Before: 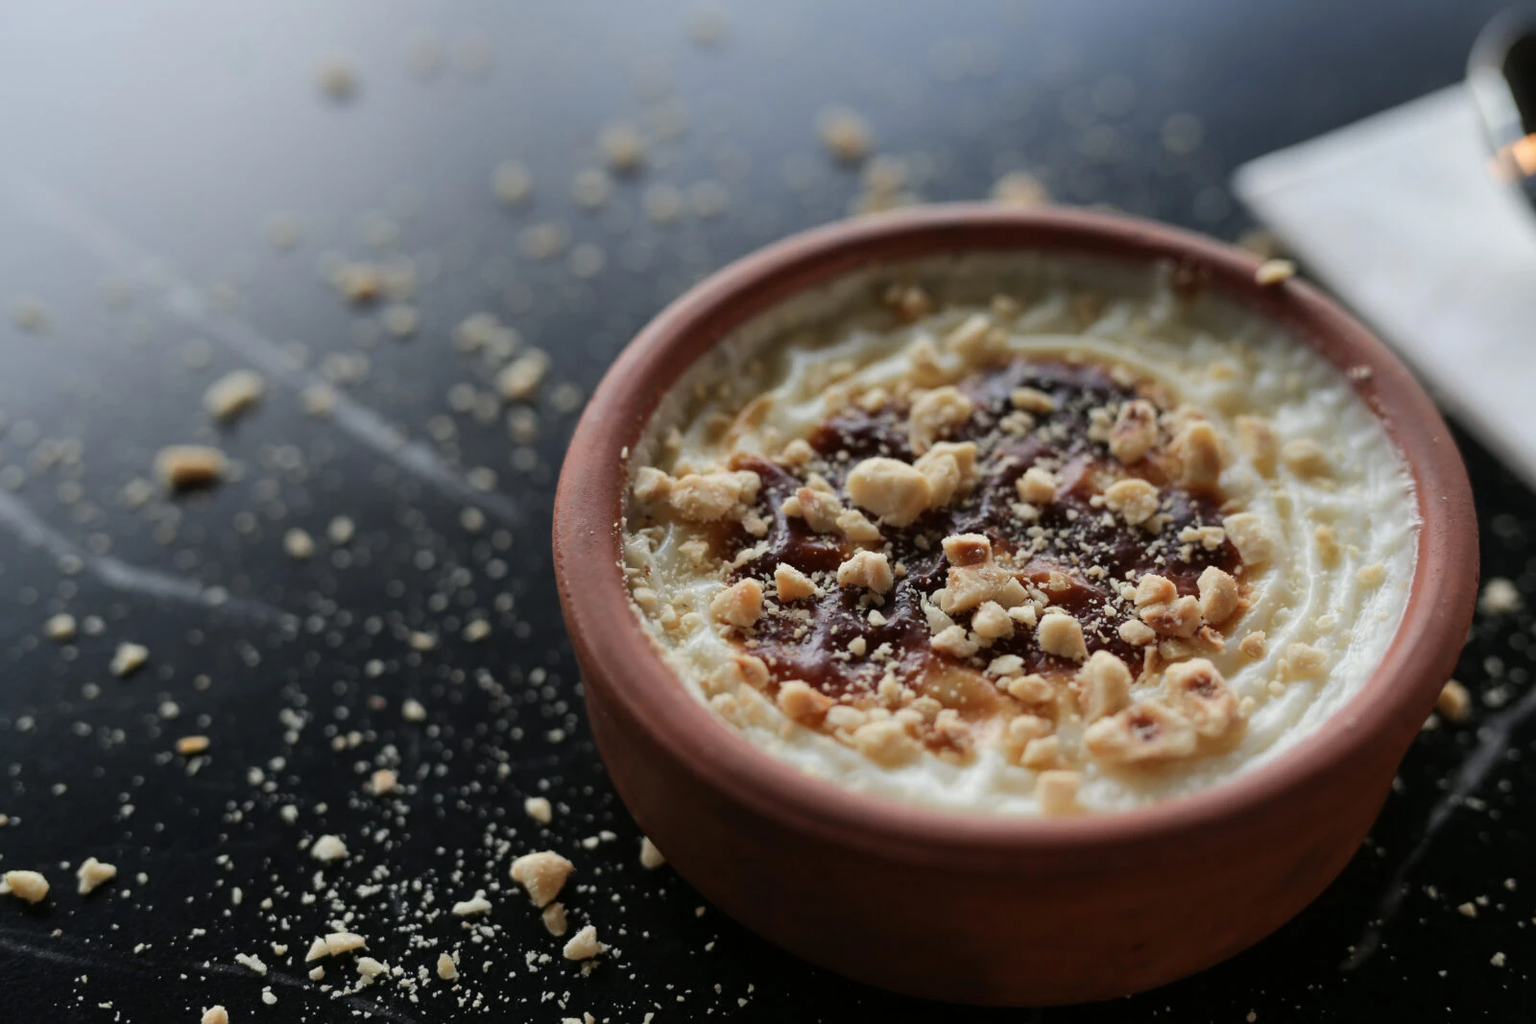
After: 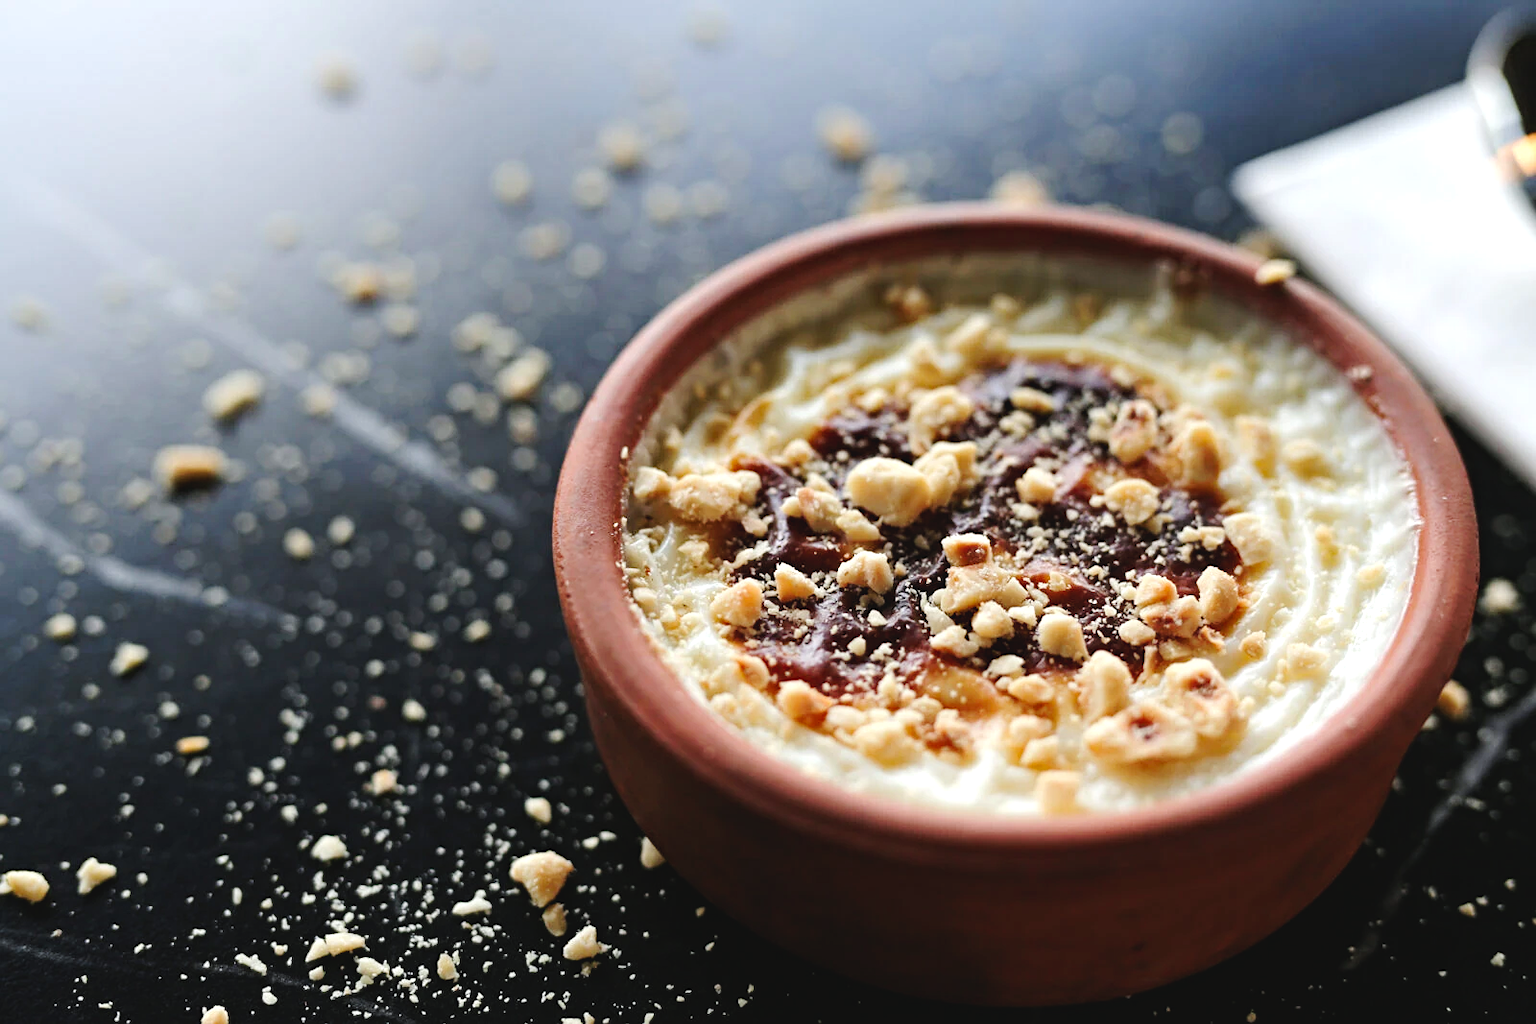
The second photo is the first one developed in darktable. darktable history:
exposure: black level correction 0, exposure 0.702 EV, compensate exposure bias true, compensate highlight preservation false
tone curve: curves: ch0 [(0, 0.046) (0.037, 0.056) (0.176, 0.162) (0.33, 0.331) (0.432, 0.475) (0.601, 0.665) (0.843, 0.876) (1, 1)]; ch1 [(0, 0) (0.339, 0.349) (0.445, 0.42) (0.476, 0.47) (0.497, 0.492) (0.523, 0.514) (0.557, 0.558) (0.632, 0.615) (0.728, 0.746) (1, 1)]; ch2 [(0, 0) (0.327, 0.324) (0.417, 0.44) (0.46, 0.453) (0.502, 0.495) (0.526, 0.52) (0.54, 0.55) (0.606, 0.626) (0.745, 0.704) (1, 1)], preserve colors none
haze removal: compatibility mode true, adaptive false
sharpen: amount 0.207
